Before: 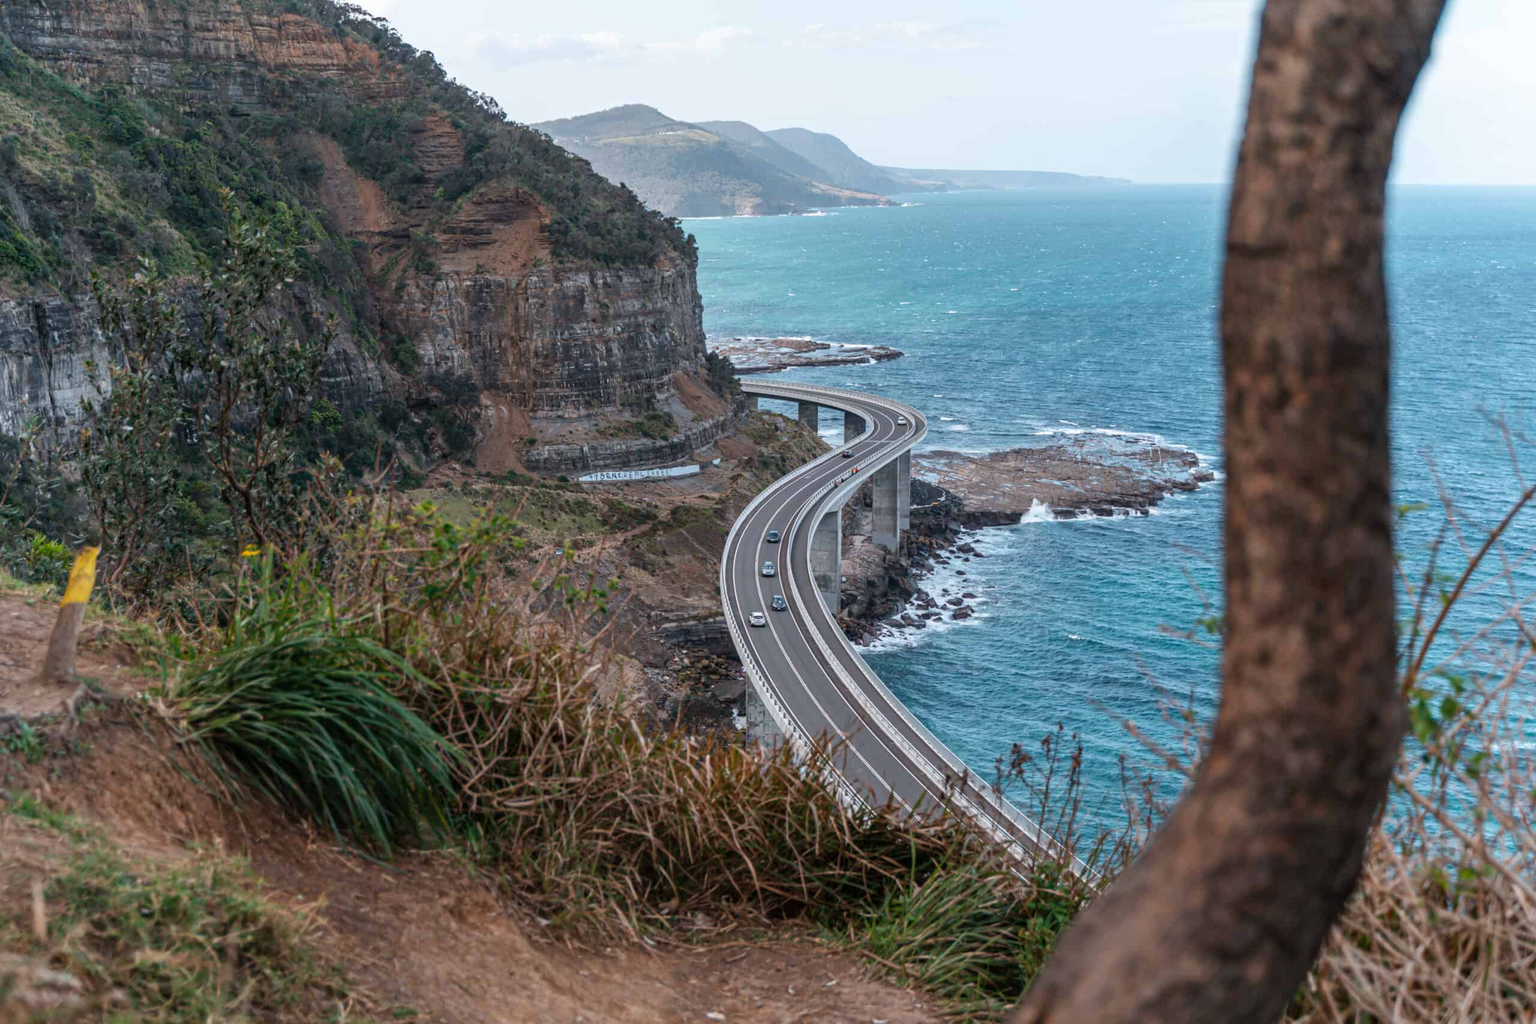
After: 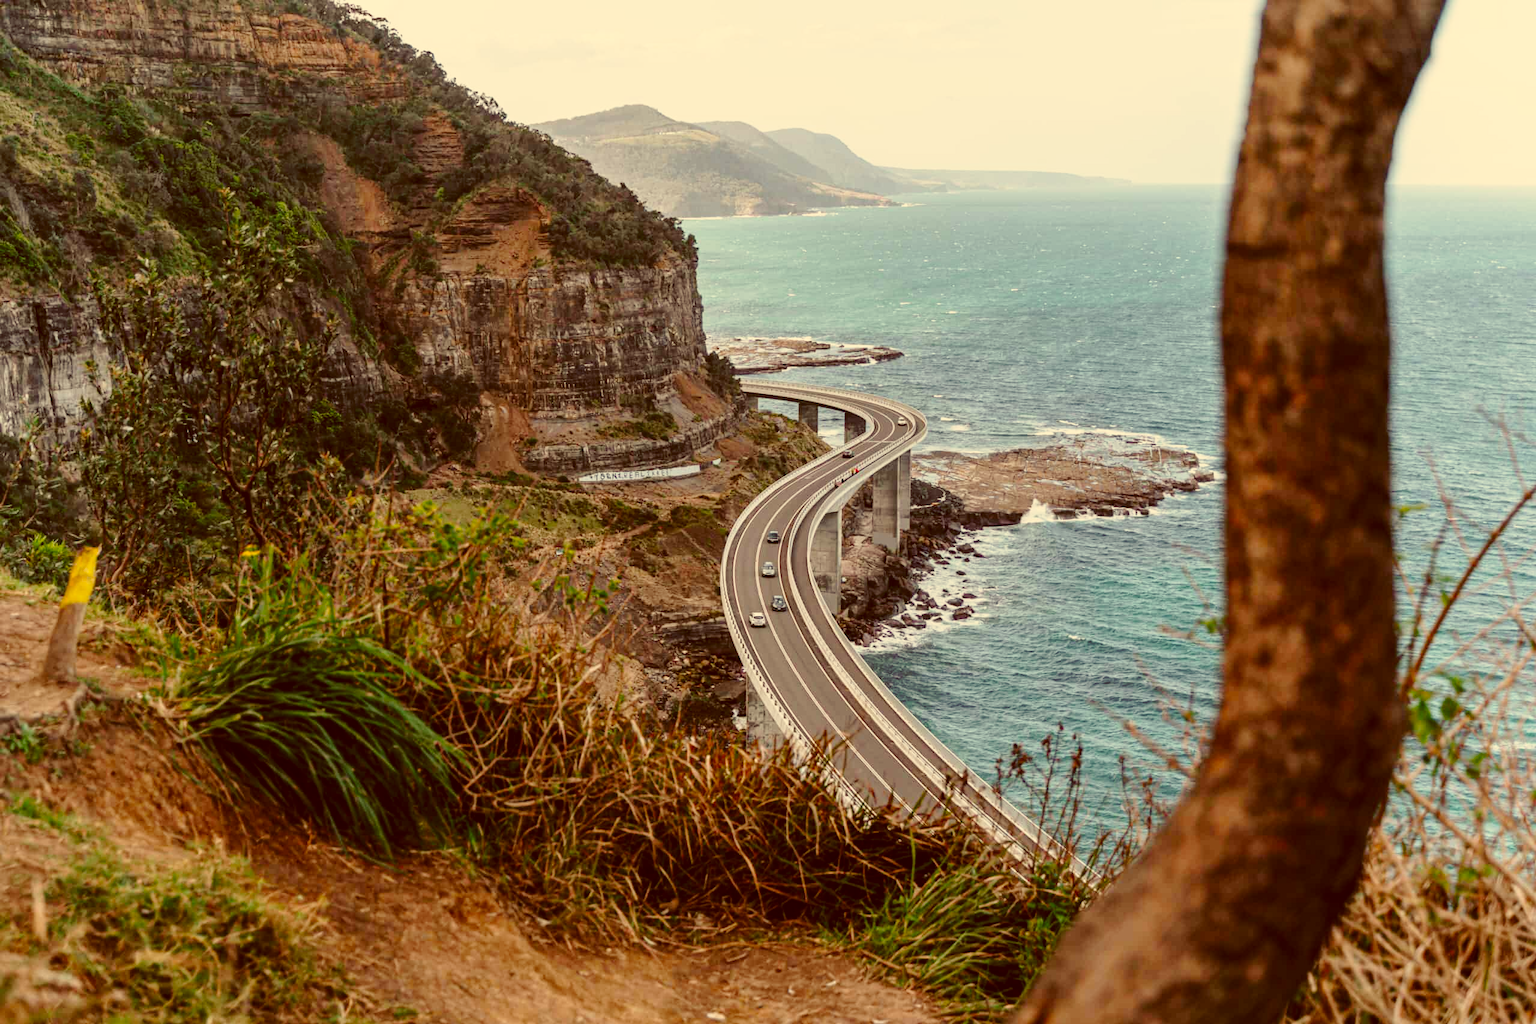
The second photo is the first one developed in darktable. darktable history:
base curve: curves: ch0 [(0, 0) (0.028, 0.03) (0.121, 0.232) (0.46, 0.748) (0.859, 0.968) (1, 1)], preserve colors none
exposure: exposure -0.492 EV, compensate highlight preservation false
color correction: highlights a* 1.12, highlights b* 24.26, shadows a* 15.58, shadows b* 24.26
